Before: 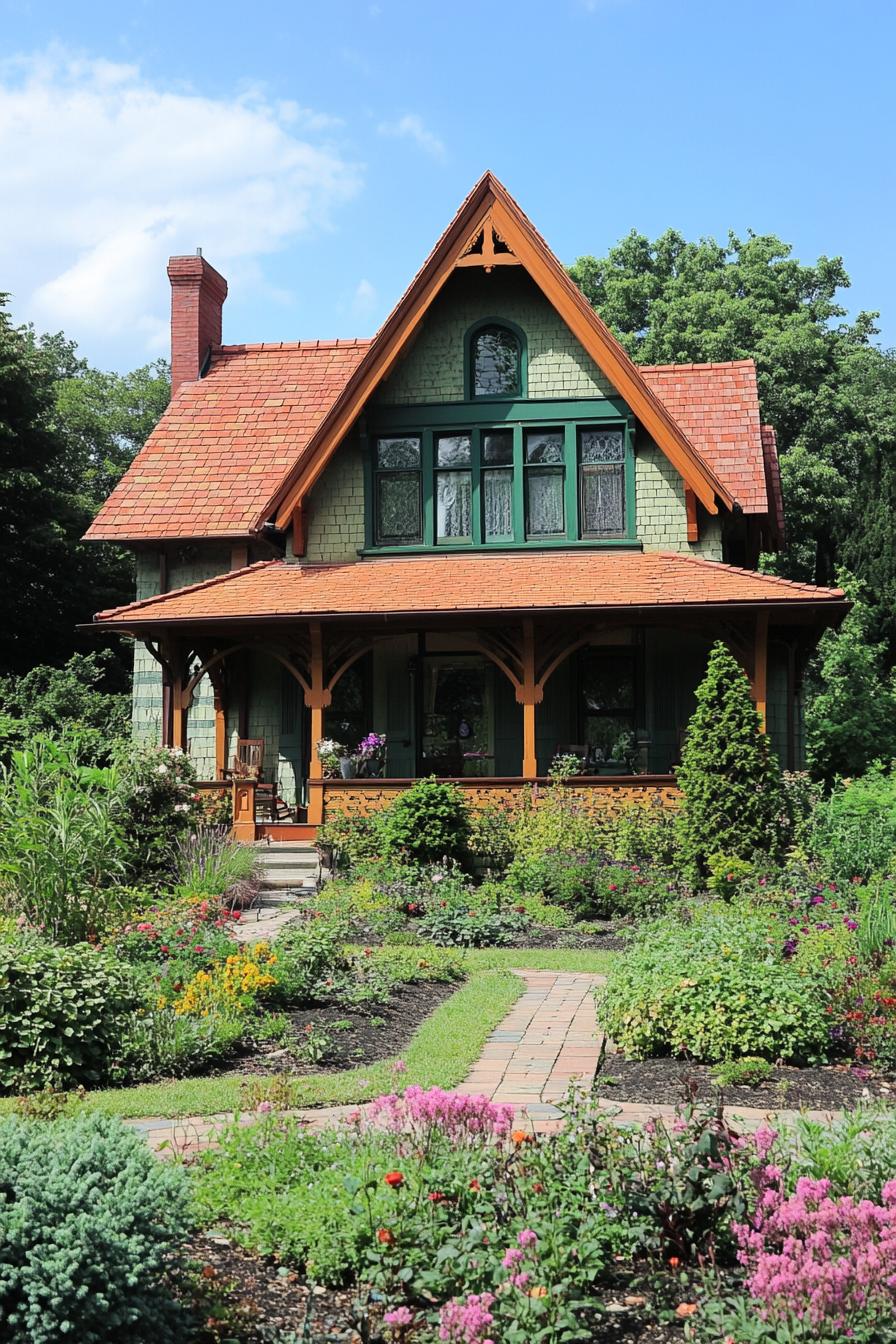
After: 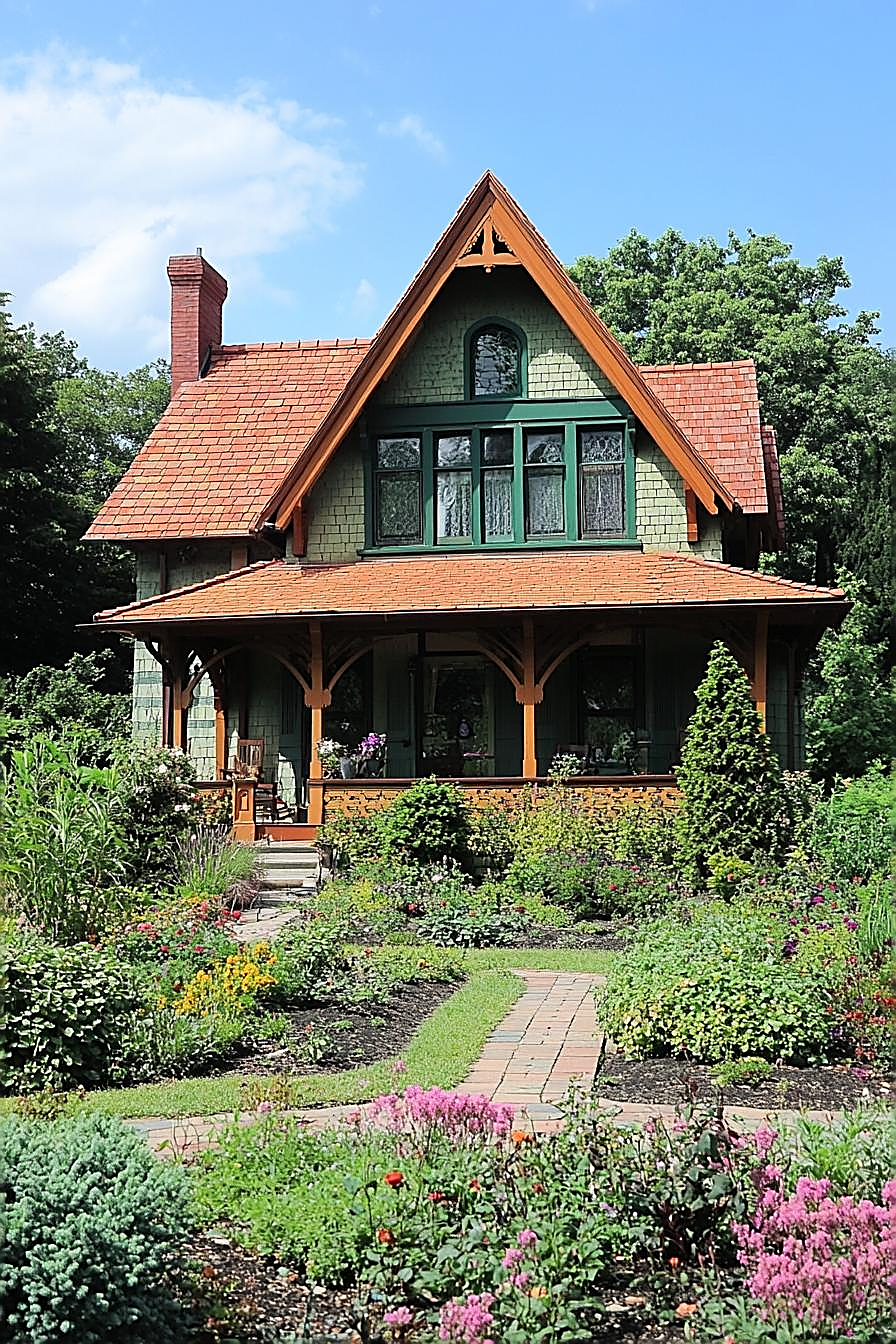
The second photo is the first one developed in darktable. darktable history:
sharpen: radius 1.636, amount 1.292
